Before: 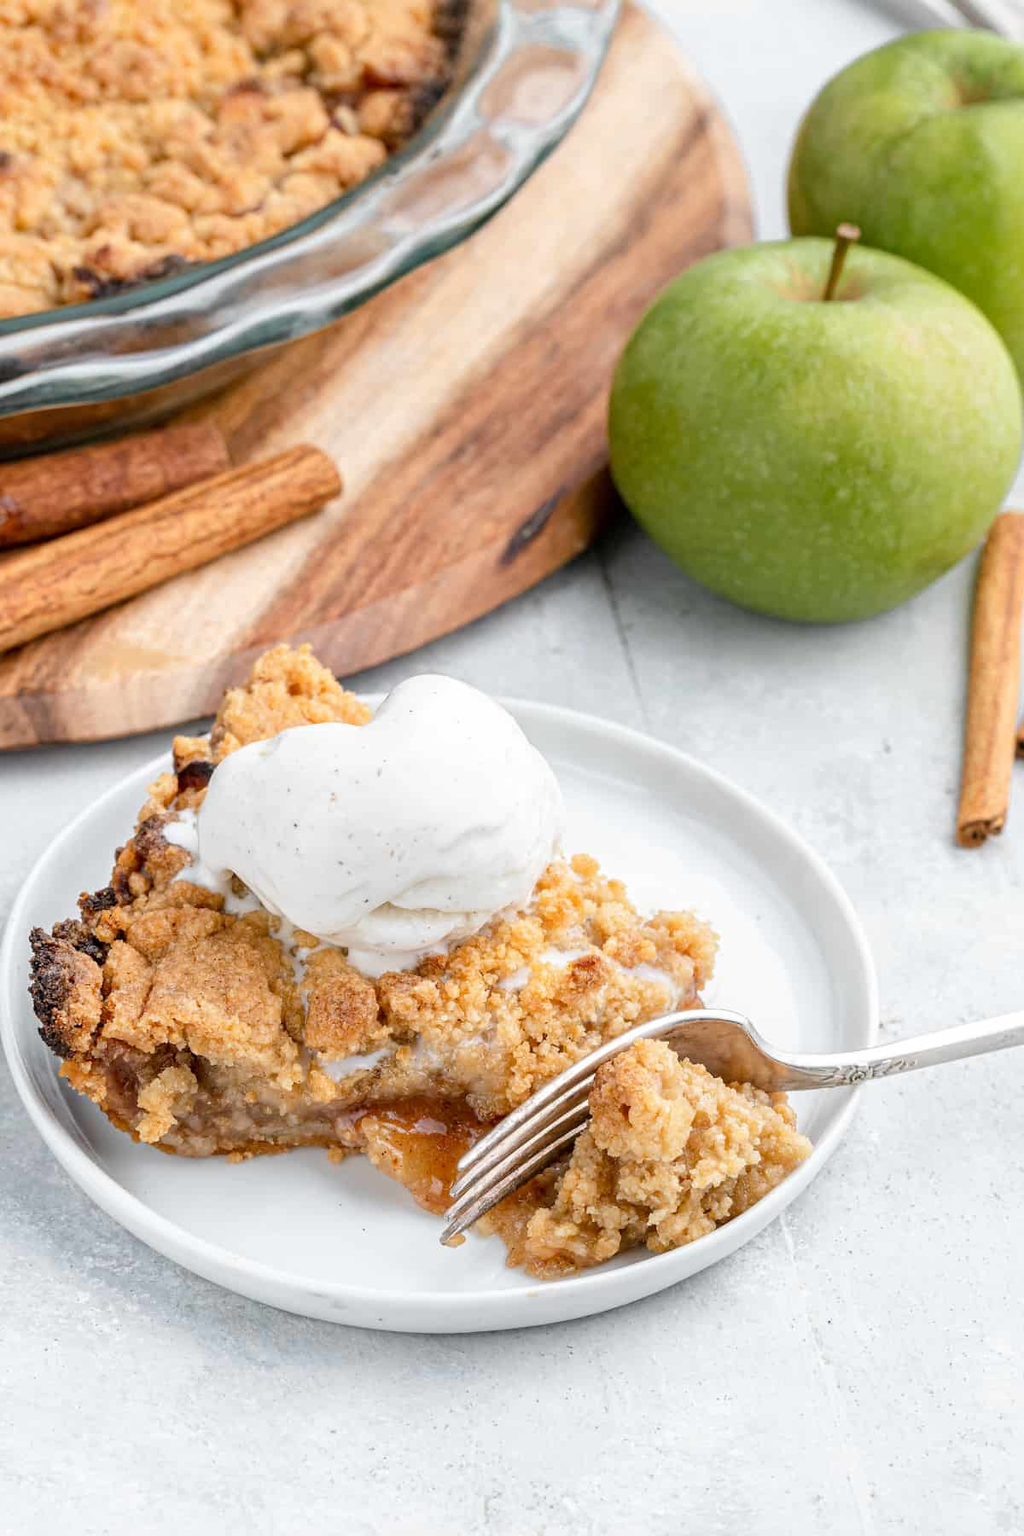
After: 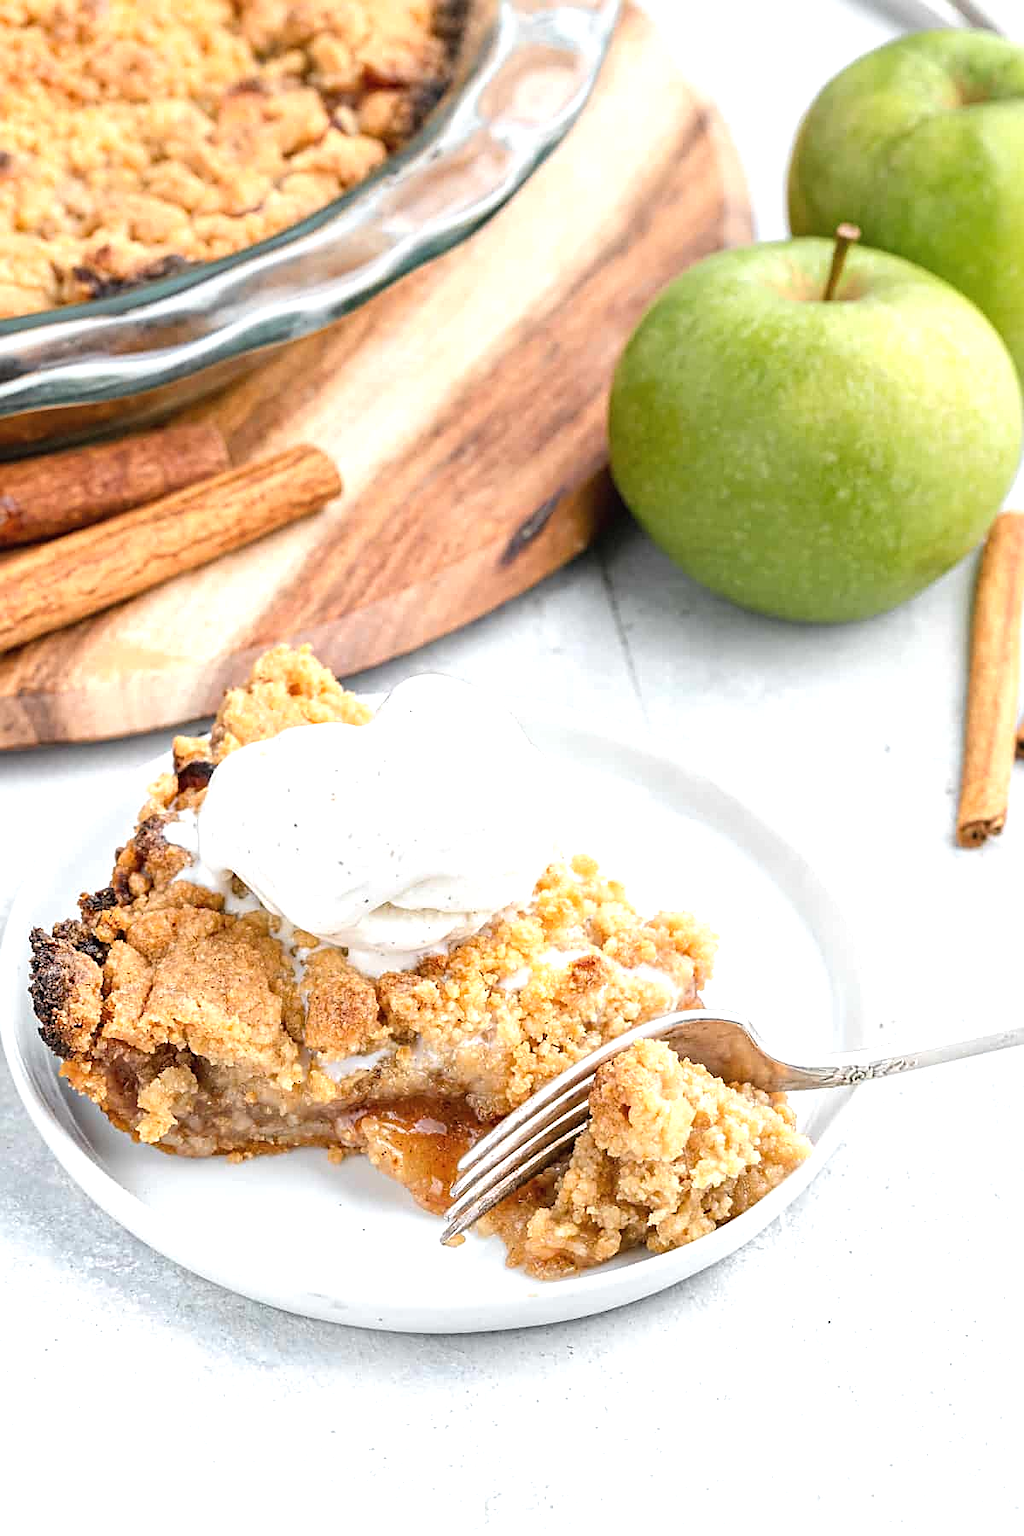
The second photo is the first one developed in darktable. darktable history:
exposure: black level correction -0.002, exposure 0.54 EV, compensate highlight preservation false
sharpen: on, module defaults
